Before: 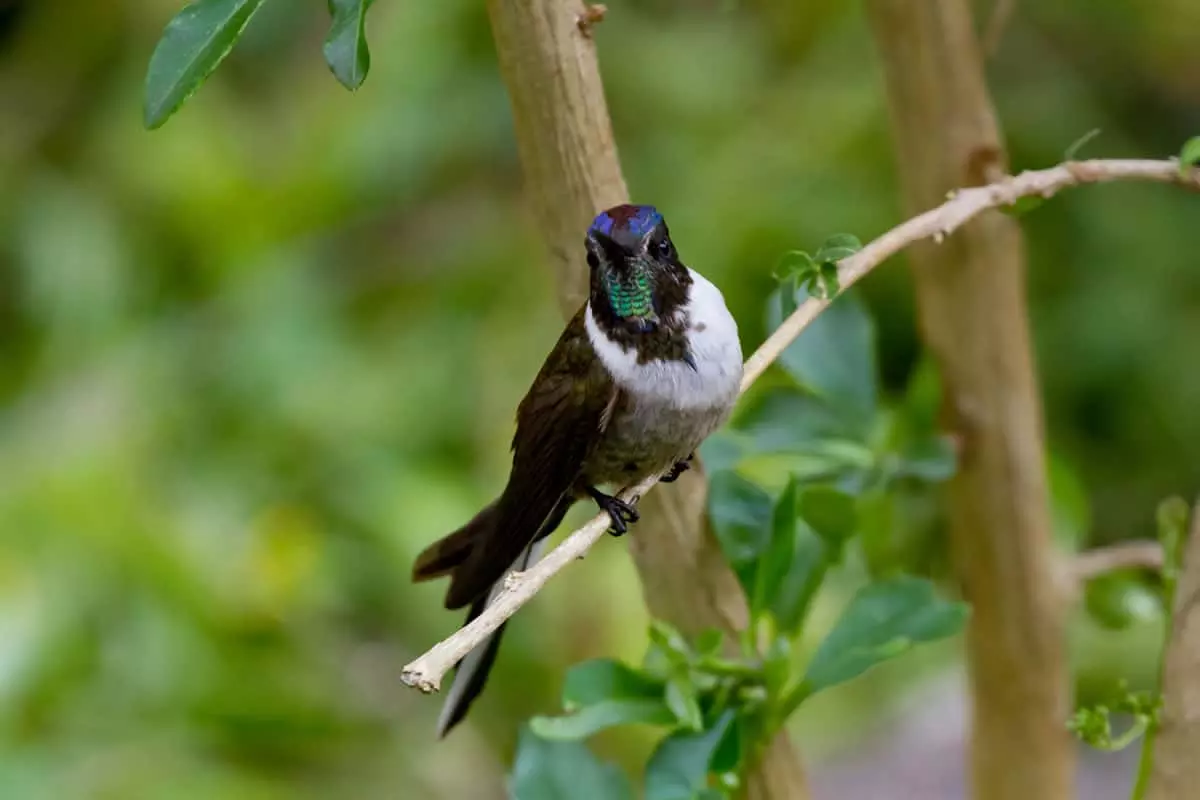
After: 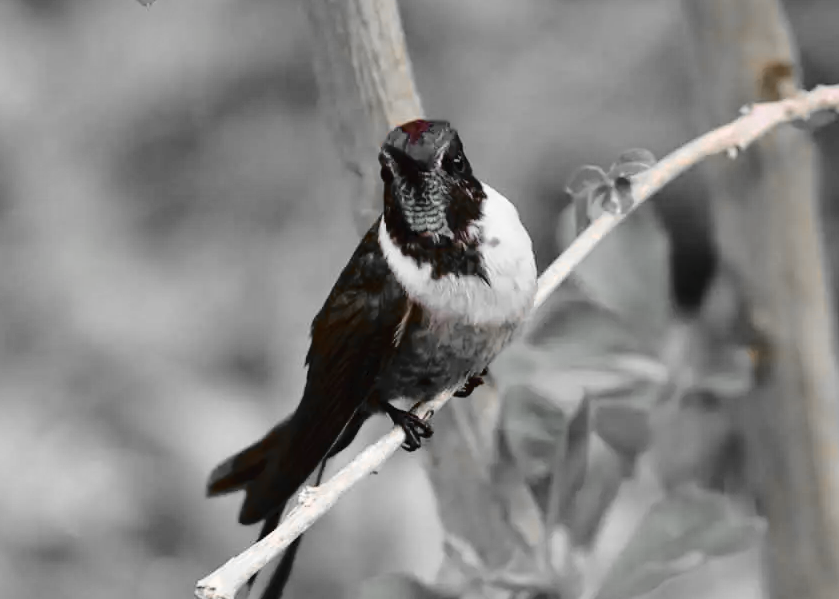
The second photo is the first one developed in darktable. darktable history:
shadows and highlights: shadows 61.51, white point adjustment 0.318, highlights -34.31, compress 83.56%
color zones: curves: ch0 [(0, 0.65) (0.096, 0.644) (0.221, 0.539) (0.429, 0.5) (0.571, 0.5) (0.714, 0.5) (0.857, 0.5) (1, 0.65)]; ch1 [(0, 0.5) (0.143, 0.5) (0.257, -0.002) (0.429, 0.04) (0.571, -0.001) (0.714, -0.015) (0.857, 0.024) (1, 0.5)]
tone curve: curves: ch0 [(0, 0) (0.003, 0.015) (0.011, 0.019) (0.025, 0.027) (0.044, 0.041) (0.069, 0.055) (0.1, 0.079) (0.136, 0.099) (0.177, 0.149) (0.224, 0.216) (0.277, 0.292) (0.335, 0.383) (0.399, 0.474) (0.468, 0.556) (0.543, 0.632) (0.623, 0.711) (0.709, 0.789) (0.801, 0.871) (0.898, 0.944) (1, 1)], color space Lab, independent channels, preserve colors none
crop and rotate: left 17.167%, top 10.699%, right 12.866%, bottom 14.368%
